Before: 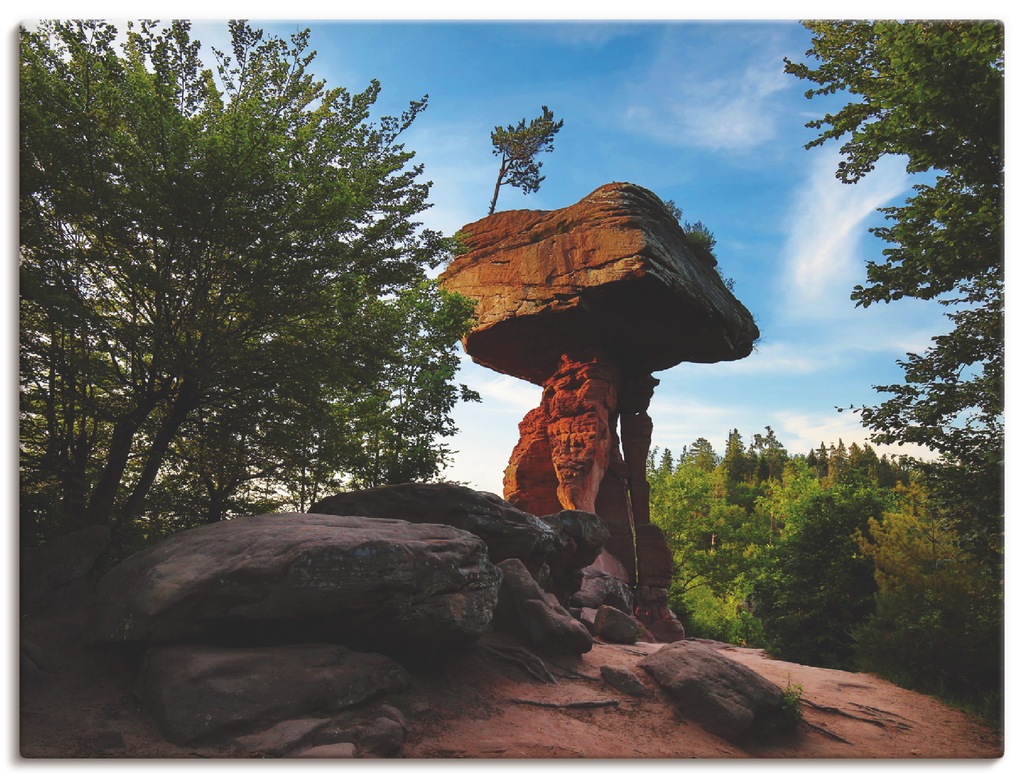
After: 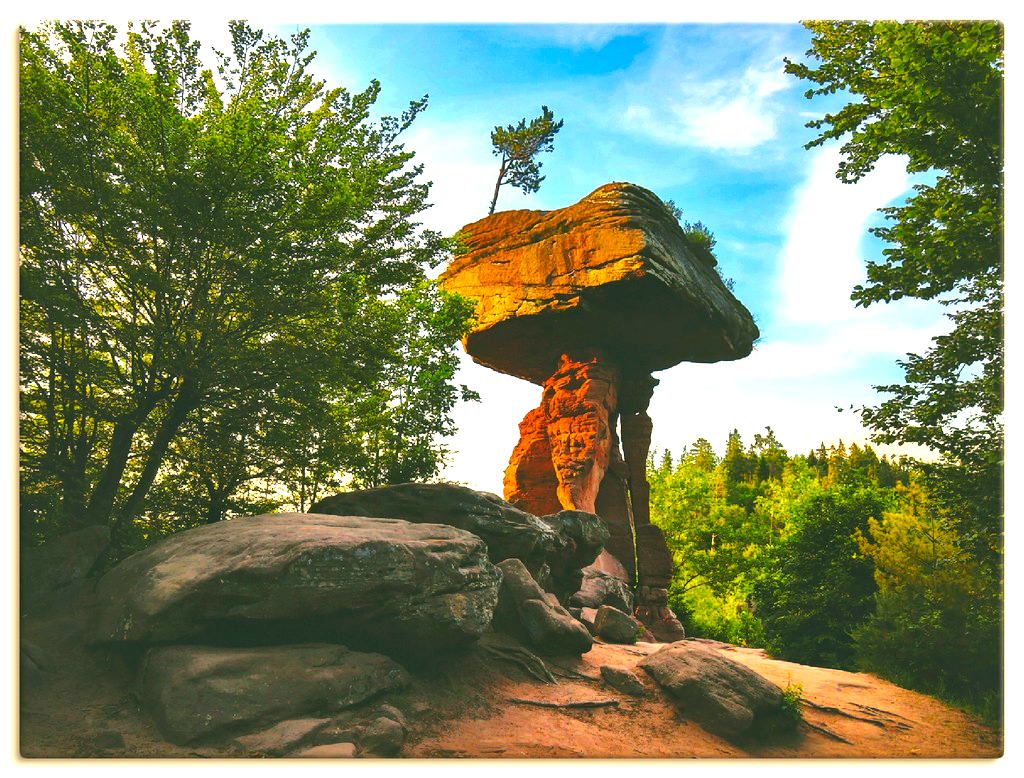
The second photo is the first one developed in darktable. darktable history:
color balance rgb: shadows lift › luminance -9.021%, linear chroma grading › global chroma 15.229%, perceptual saturation grading › global saturation 30.799%
local contrast: mode bilateral grid, contrast 25, coarseness 47, detail 151%, midtone range 0.2
exposure: black level correction 0, exposure 1.105 EV, compensate highlight preservation false
color correction: highlights a* 5.12, highlights b* 24.27, shadows a* -15.48, shadows b* 3.83
